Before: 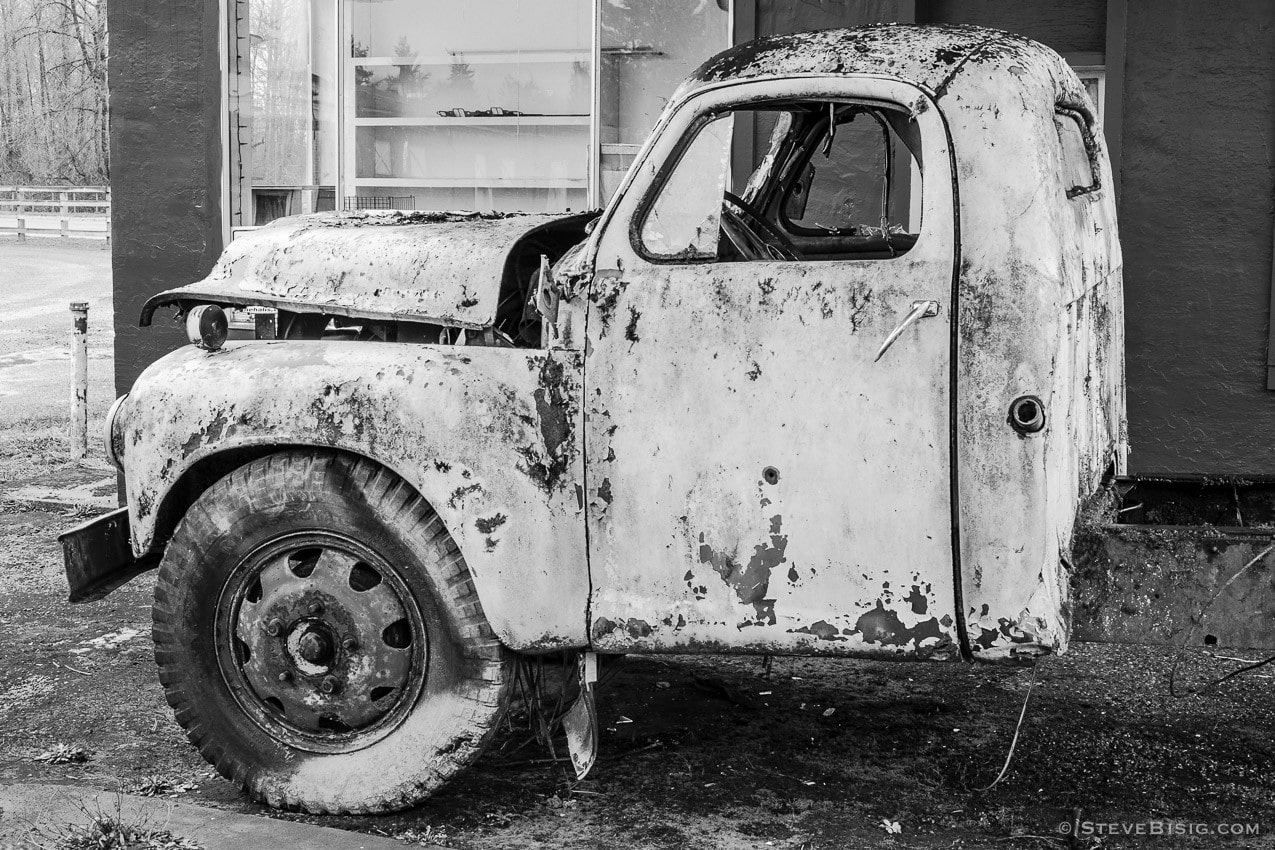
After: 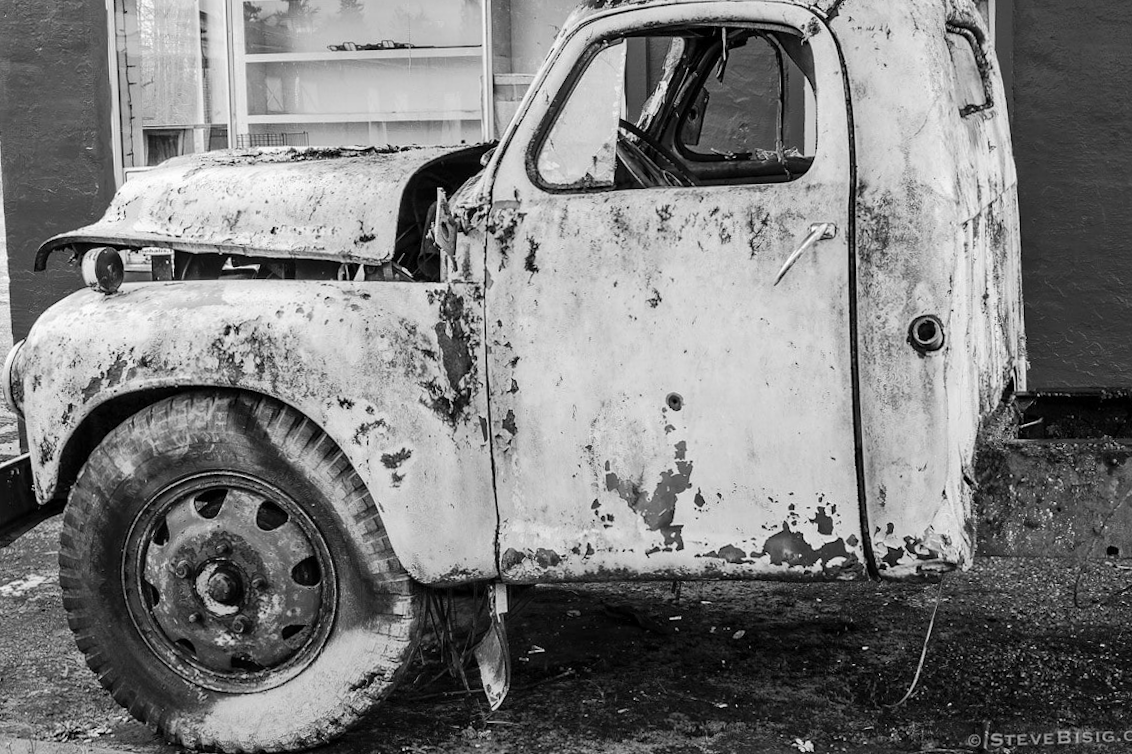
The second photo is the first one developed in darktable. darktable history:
monochrome: a 1.94, b -0.638
crop and rotate: angle 1.96°, left 5.673%, top 5.673%
rotate and perspective: rotation 0.174°, lens shift (vertical) 0.013, lens shift (horizontal) 0.019, shear 0.001, automatic cropping original format, crop left 0.007, crop right 0.991, crop top 0.016, crop bottom 0.997
